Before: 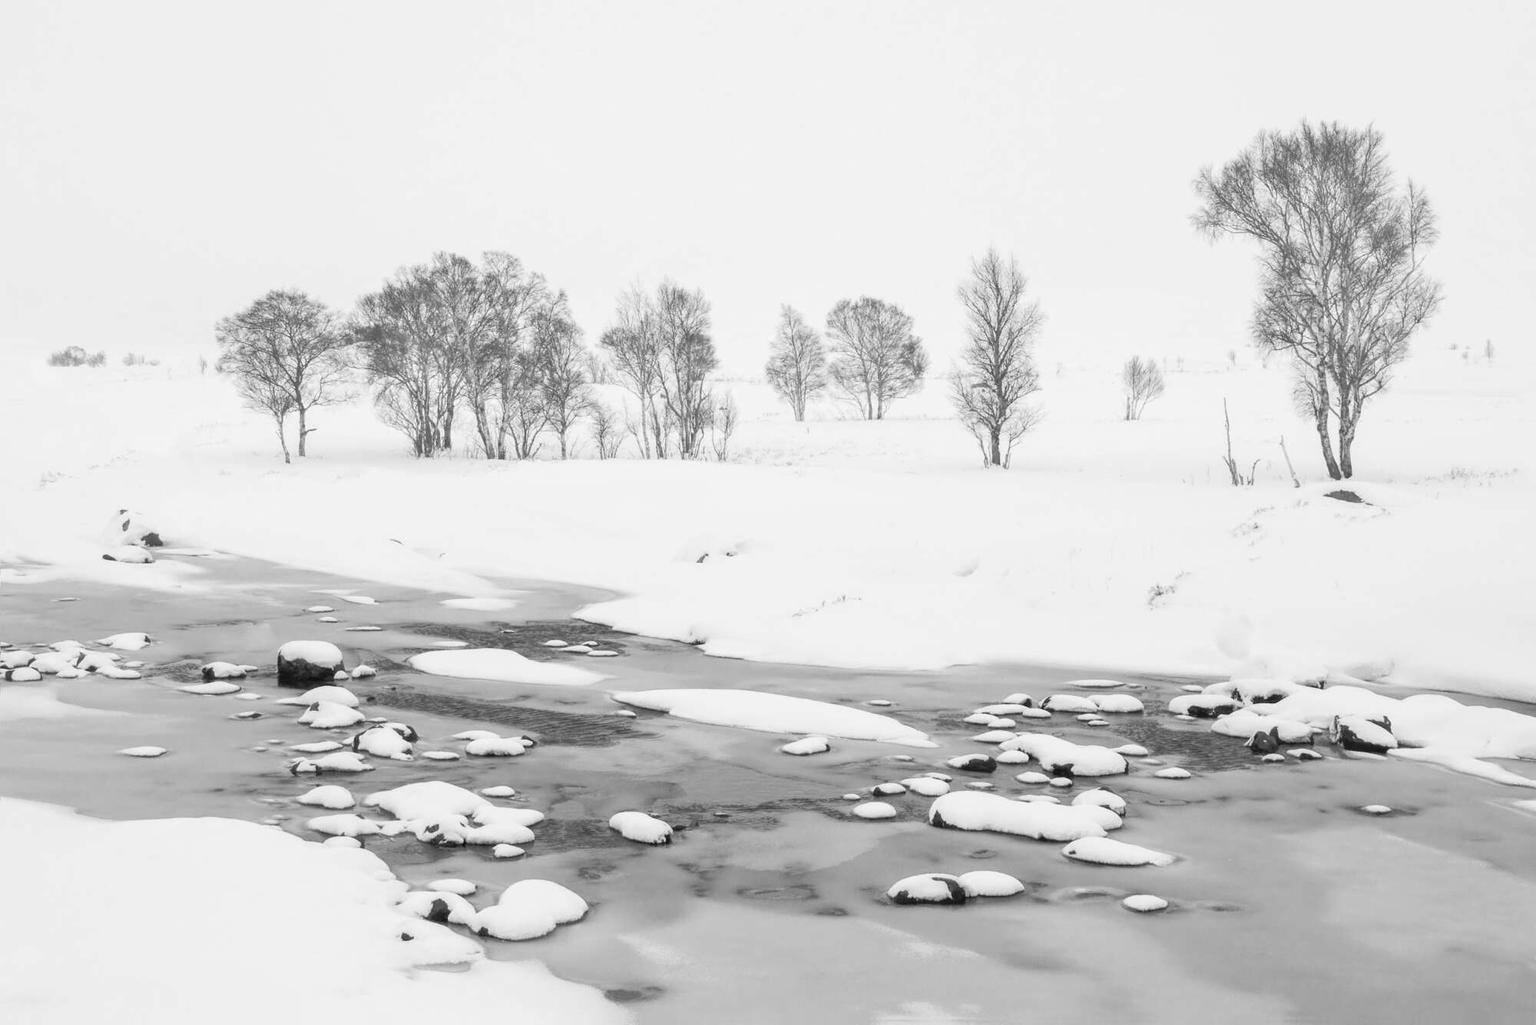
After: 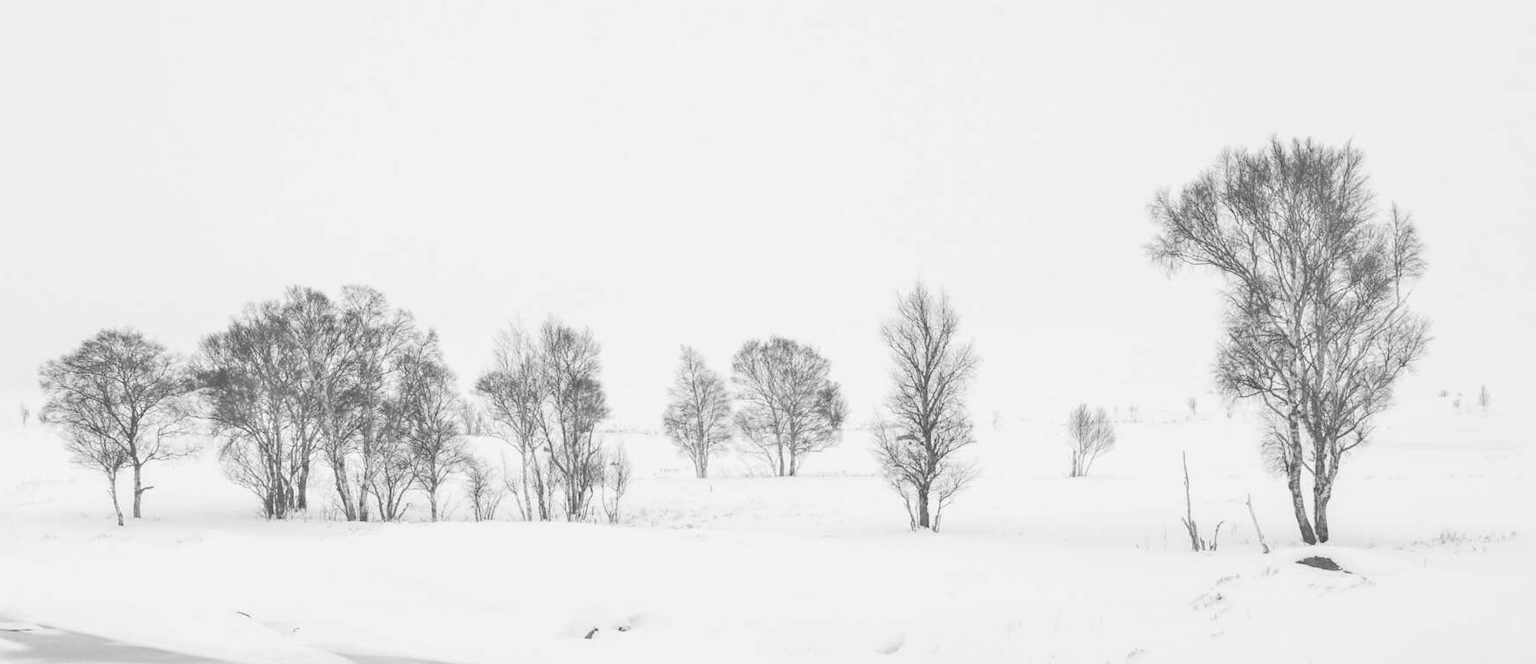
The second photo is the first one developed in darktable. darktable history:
crop and rotate: left 11.812%, bottom 42.776%
tone equalizer: on, module defaults
white balance: red 1, blue 1
